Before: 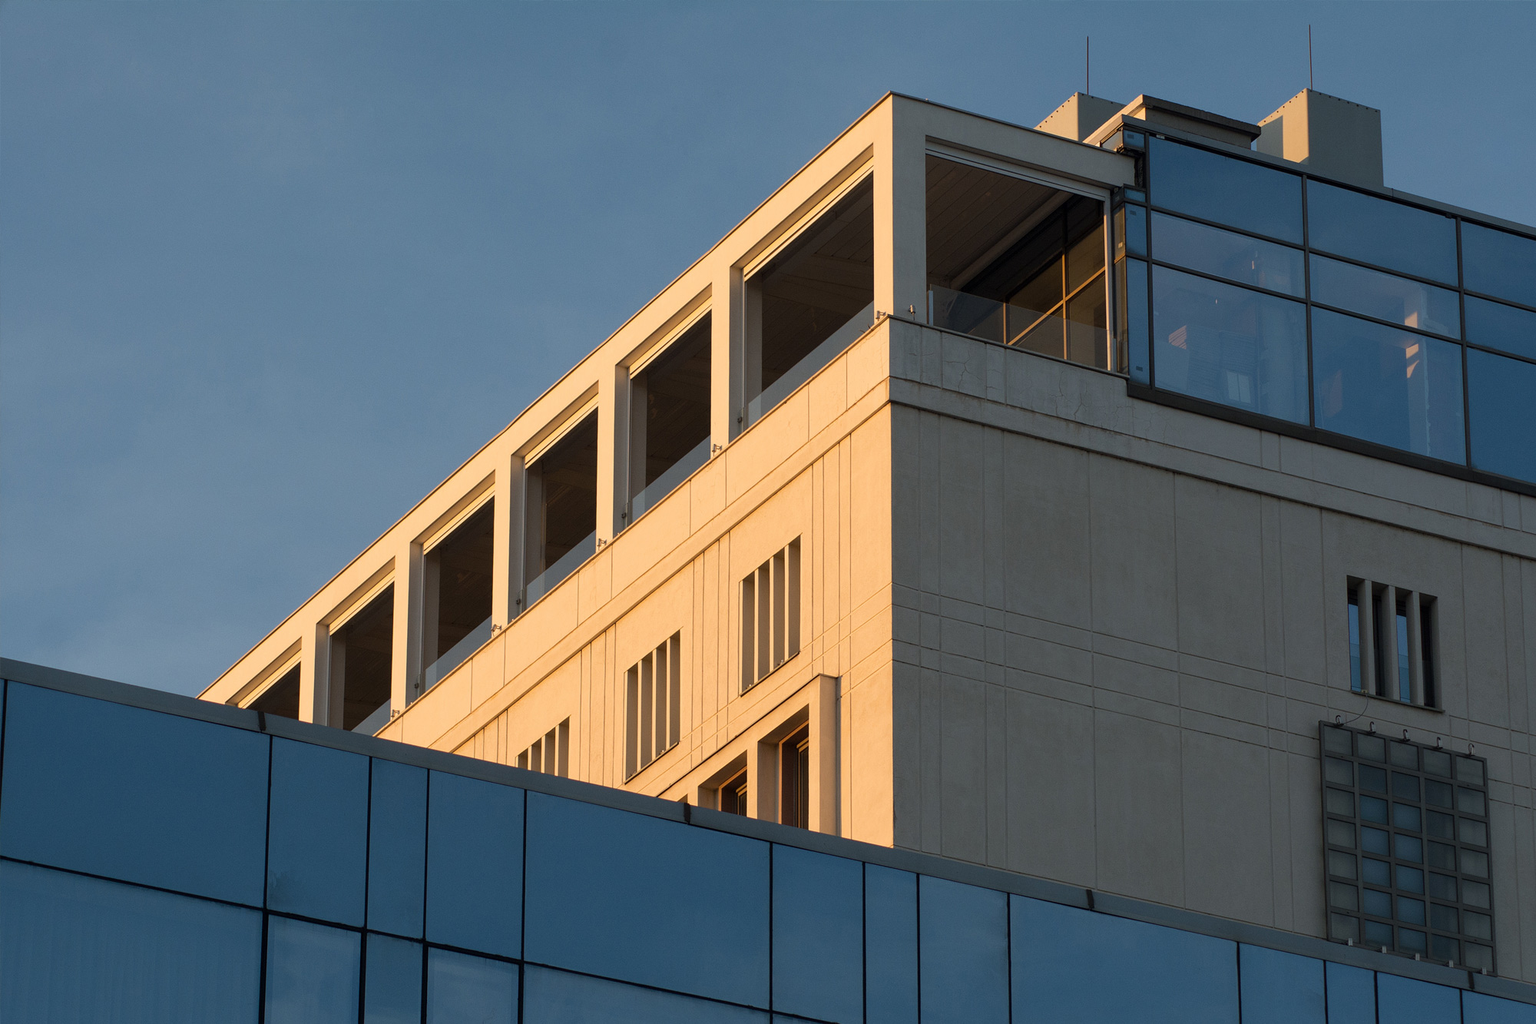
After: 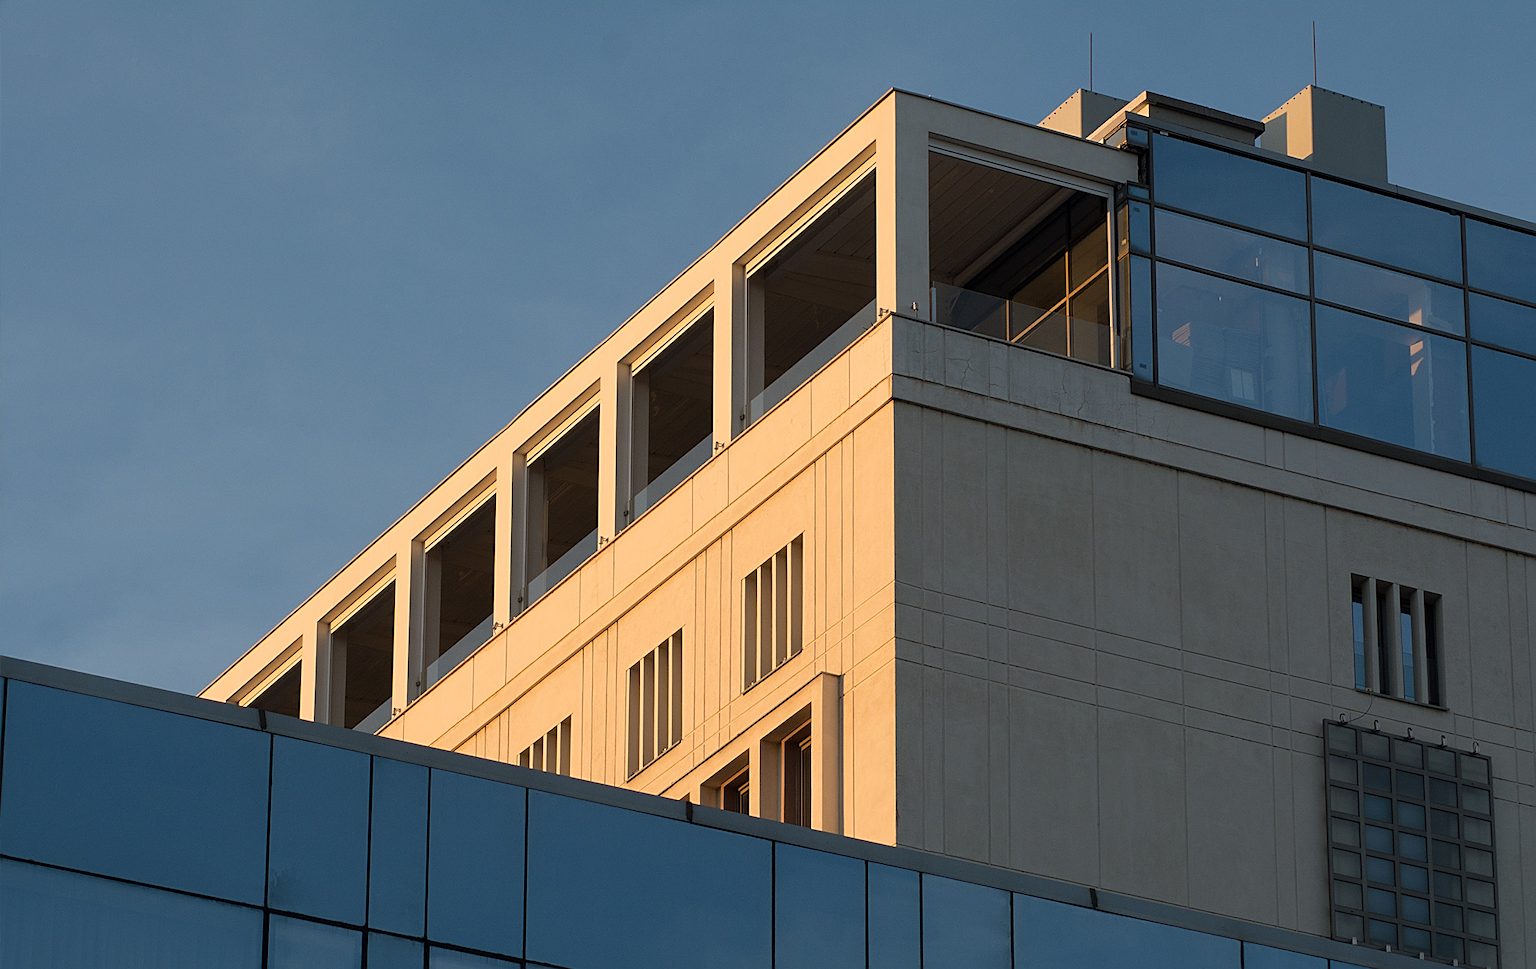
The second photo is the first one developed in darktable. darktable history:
sharpen: on, module defaults
crop: top 0.448%, right 0.264%, bottom 5.045%
